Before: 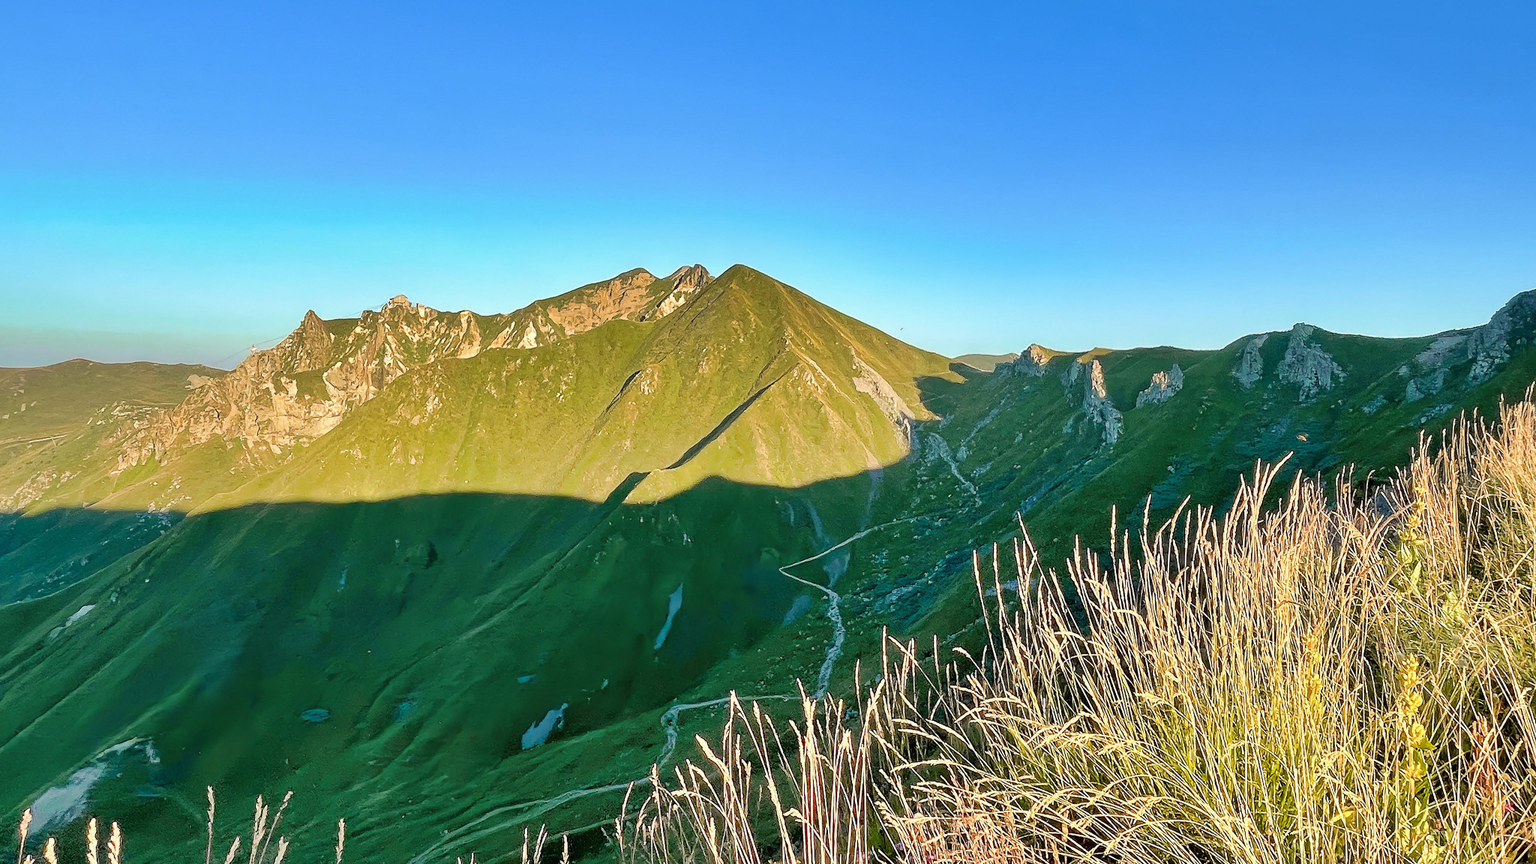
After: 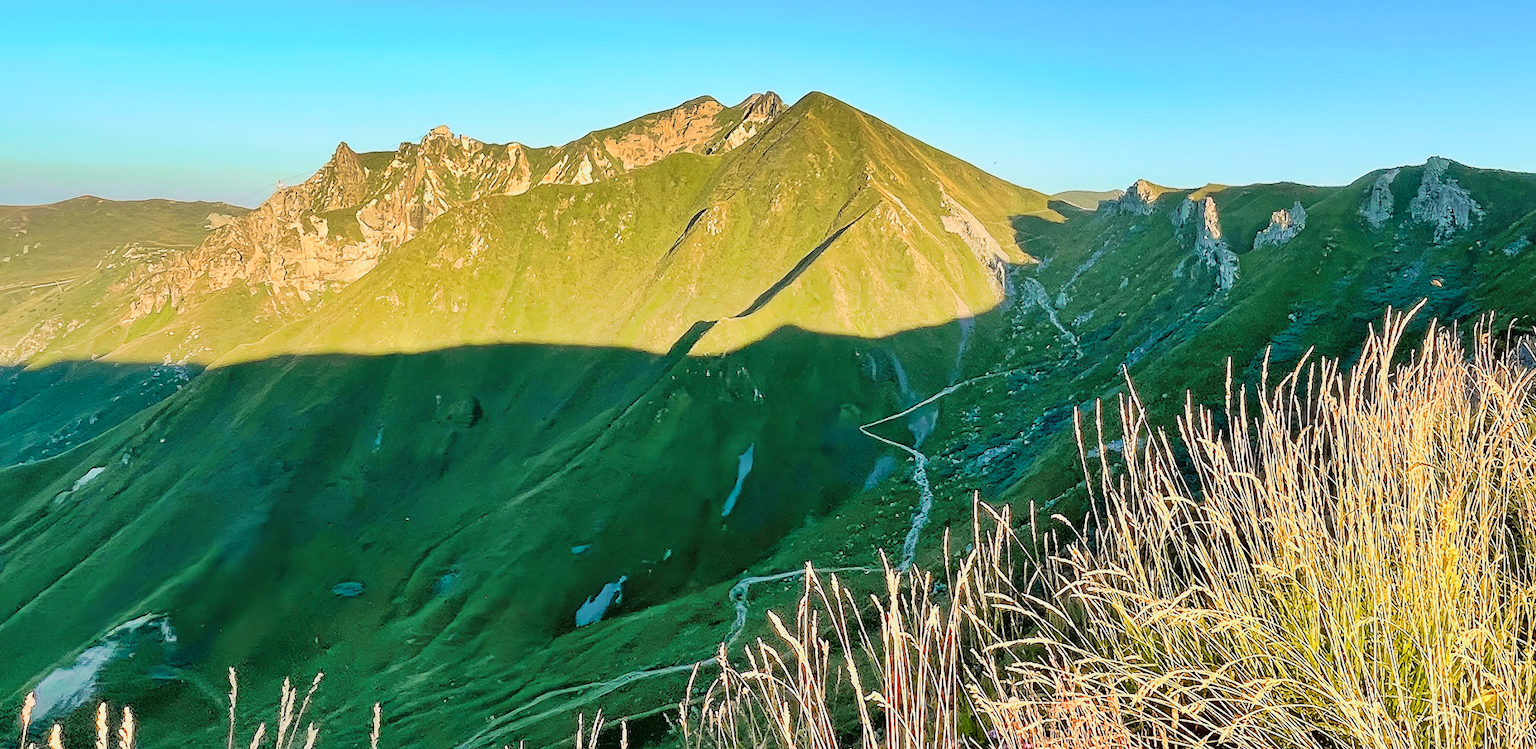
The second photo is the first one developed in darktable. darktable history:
tone equalizer: mask exposure compensation -0.507 EV
tone curve: curves: ch0 [(0, 0.022) (0.114, 0.088) (0.282, 0.316) (0.446, 0.511) (0.613, 0.693) (0.786, 0.843) (0.999, 0.949)]; ch1 [(0, 0) (0.395, 0.343) (0.463, 0.427) (0.486, 0.474) (0.503, 0.5) (0.535, 0.522) (0.555, 0.546) (0.594, 0.614) (0.755, 0.793) (1, 1)]; ch2 [(0, 0) (0.369, 0.388) (0.449, 0.431) (0.501, 0.5) (0.528, 0.517) (0.561, 0.59) (0.612, 0.646) (0.697, 0.721) (1, 1)], color space Lab, linked channels, preserve colors none
crop: top 21.017%, right 9.344%, bottom 0.296%
